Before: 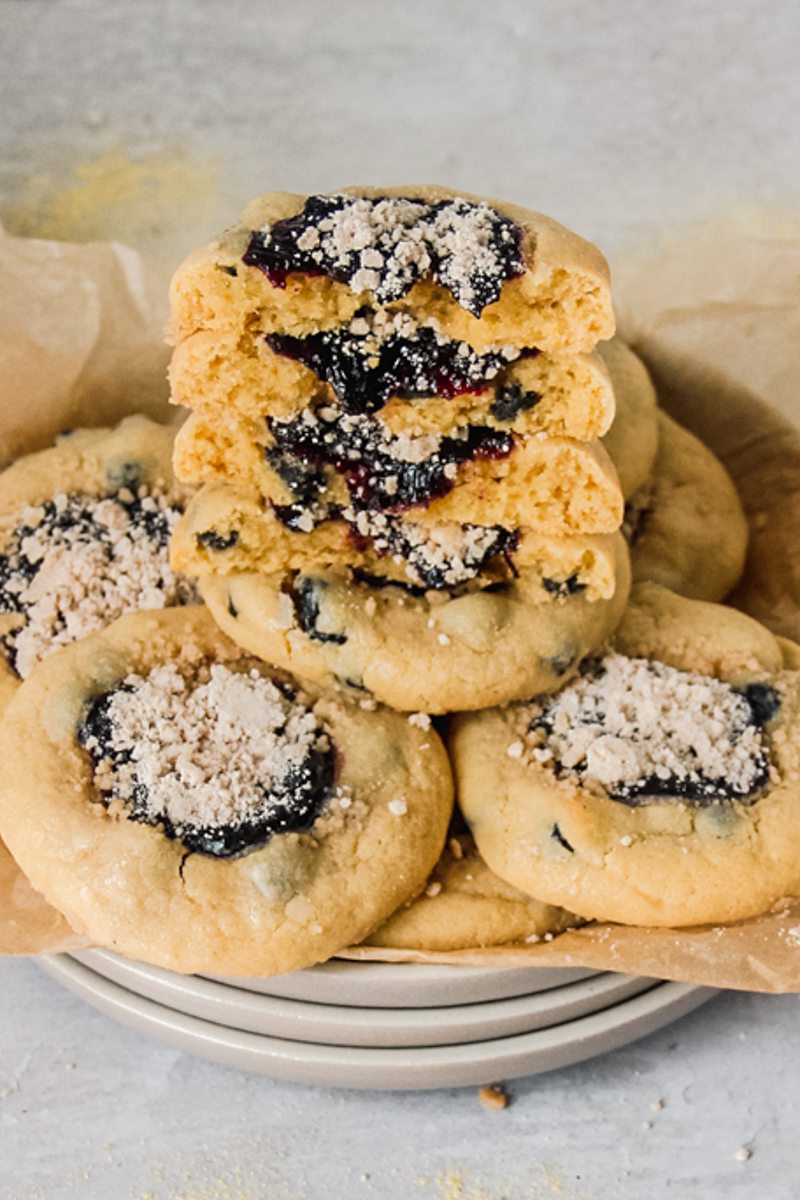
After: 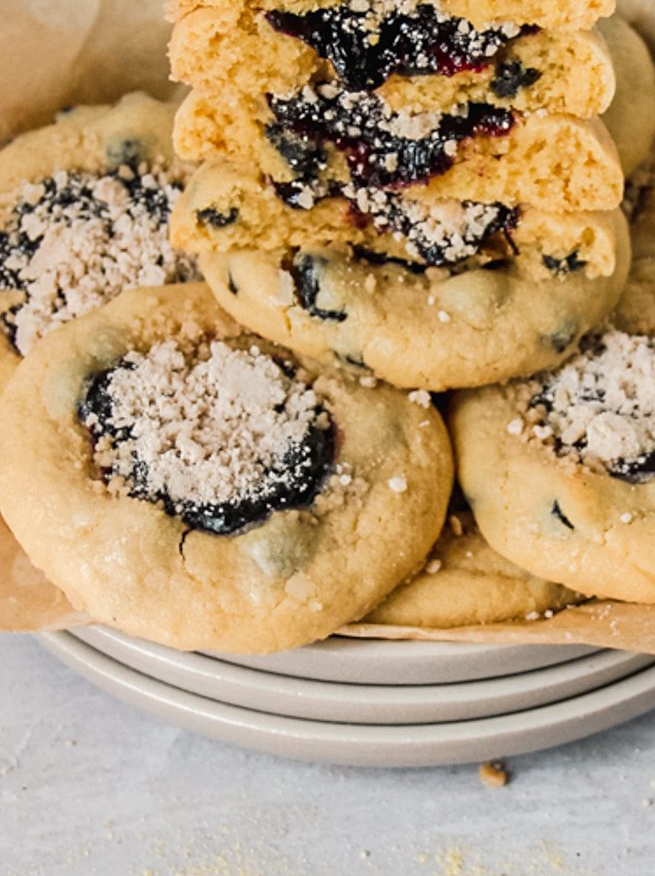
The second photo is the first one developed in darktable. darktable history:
crop: top 26.95%, right 18.026%
